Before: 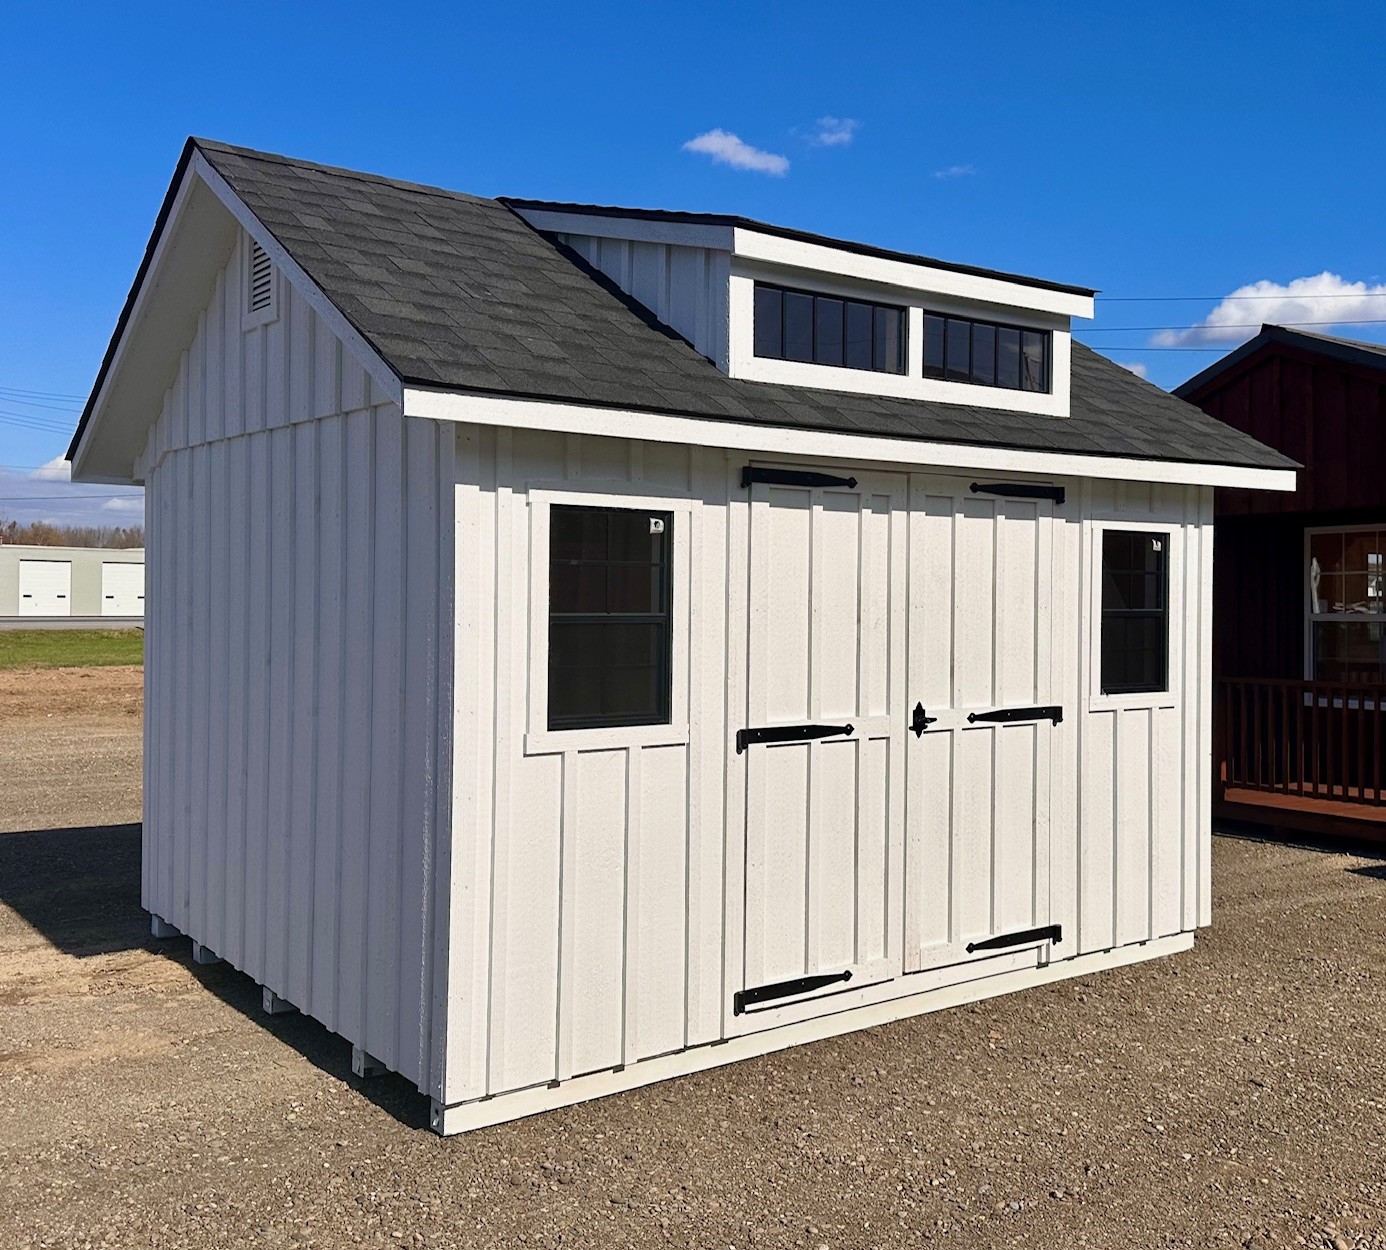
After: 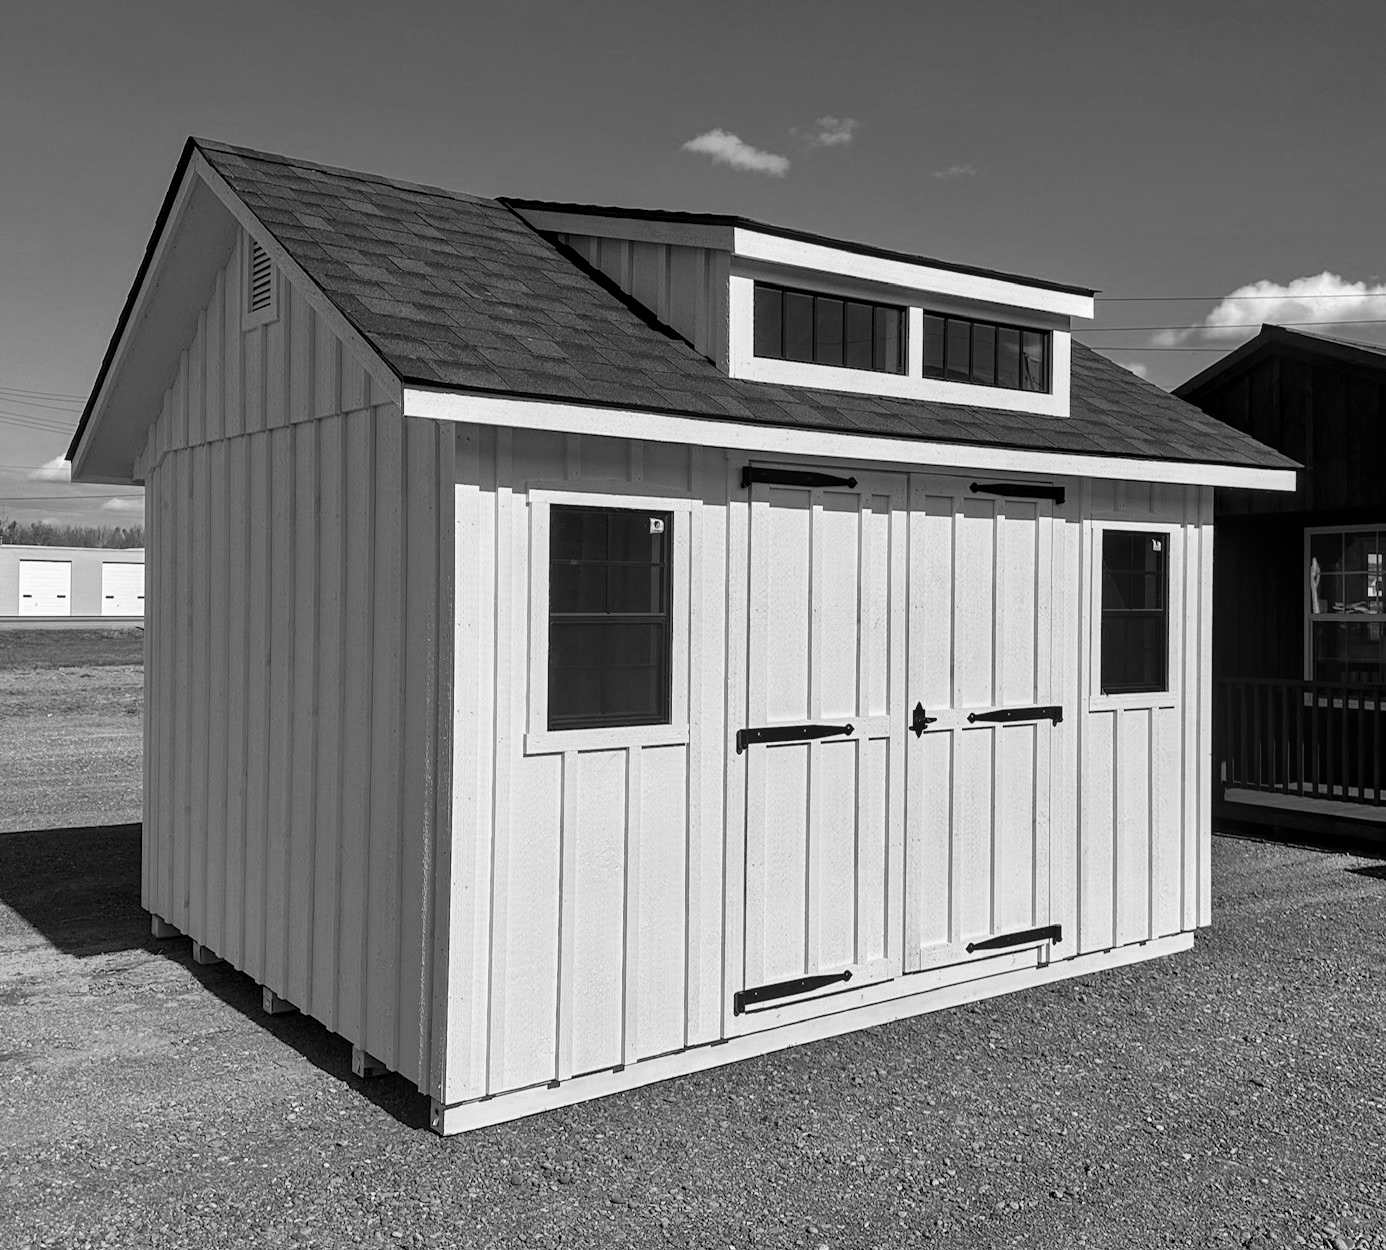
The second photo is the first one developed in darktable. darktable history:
monochrome: size 3.1
local contrast: detail 130%
color zones: curves: ch0 [(0, 0.425) (0.143, 0.422) (0.286, 0.42) (0.429, 0.419) (0.571, 0.419) (0.714, 0.42) (0.857, 0.422) (1, 0.425)]; ch1 [(0, 0.666) (0.143, 0.669) (0.286, 0.671) (0.429, 0.67) (0.571, 0.67) (0.714, 0.67) (0.857, 0.67) (1, 0.666)]
contrast brightness saturation: contrast 0.04, saturation 0.16
